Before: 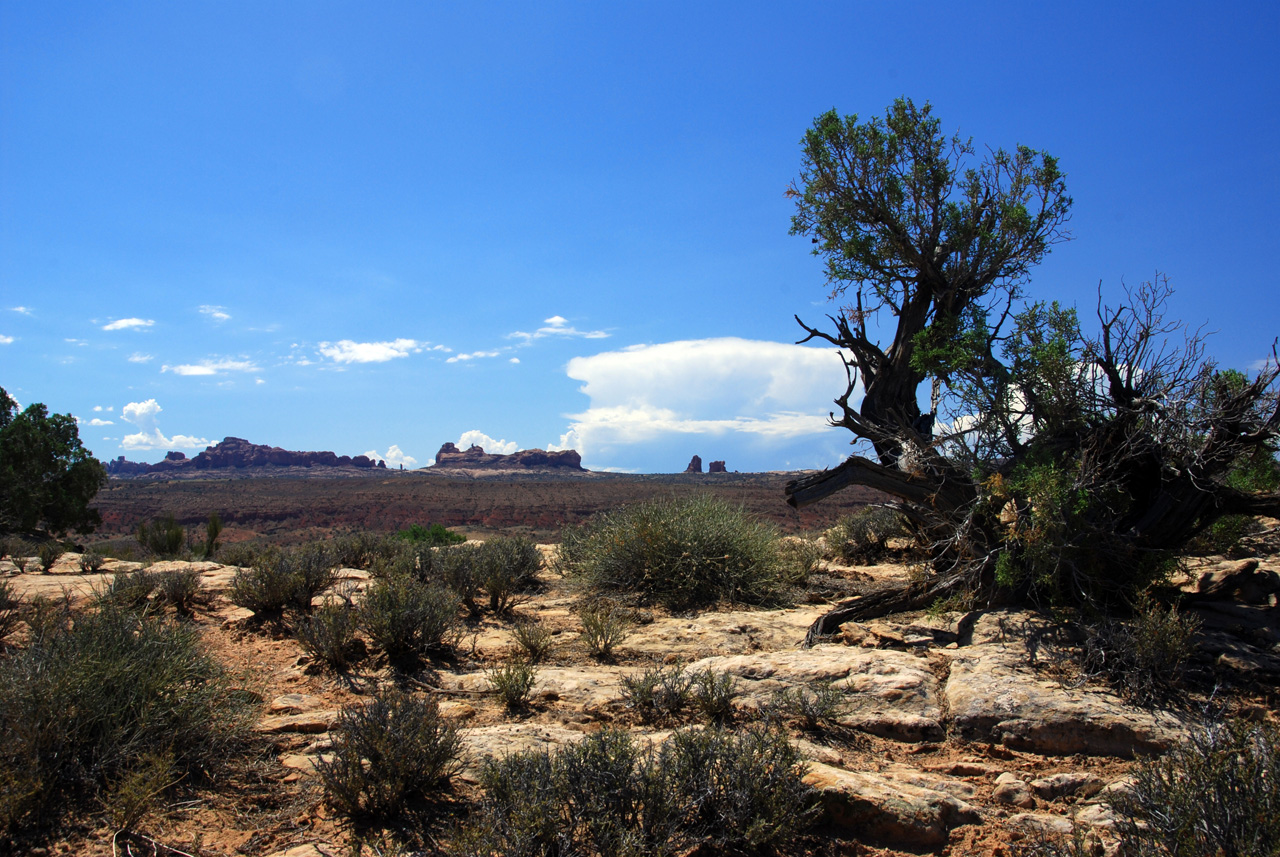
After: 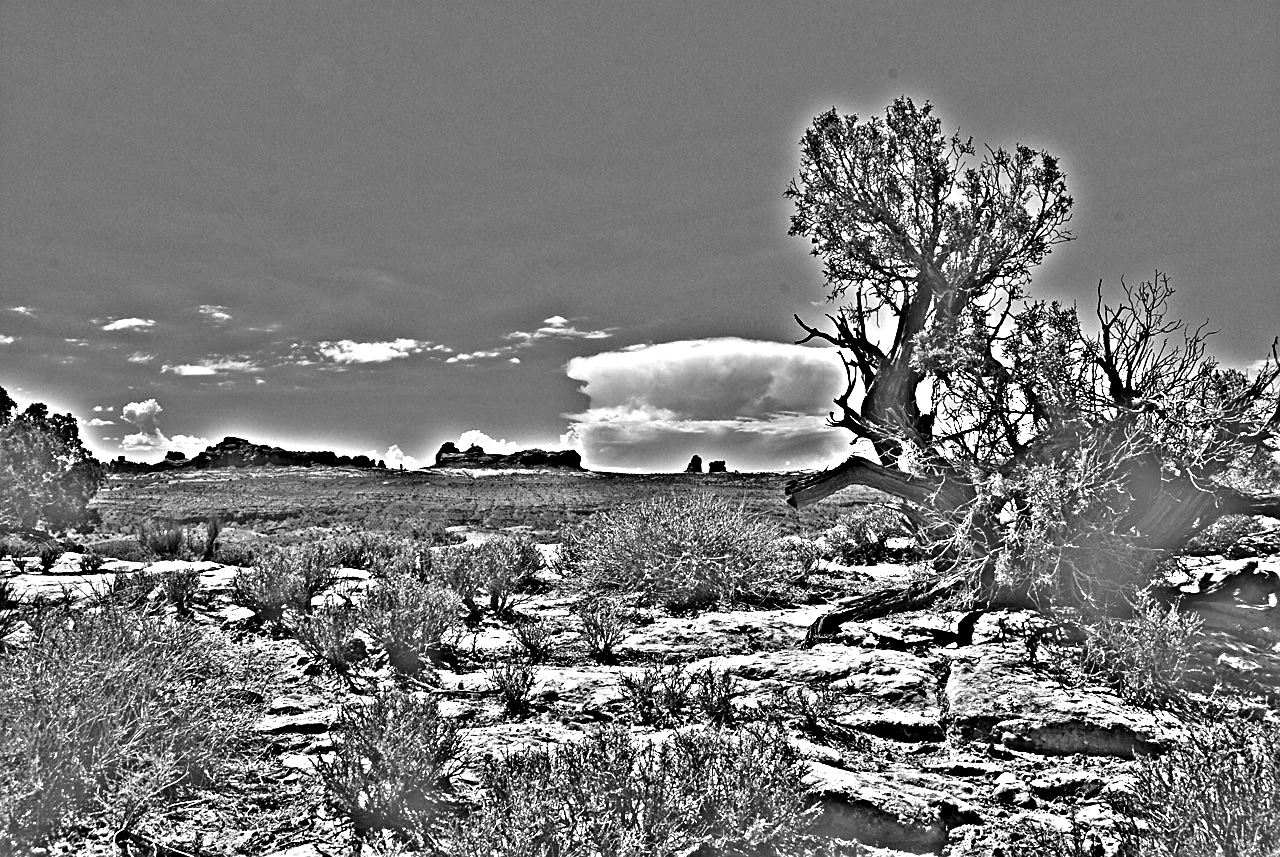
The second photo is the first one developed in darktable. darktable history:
exposure: exposure 0.722 EV, compensate highlight preservation false
sharpen: on, module defaults
highpass: on, module defaults
haze removal: compatibility mode true, adaptive false
color balance: contrast 10%
